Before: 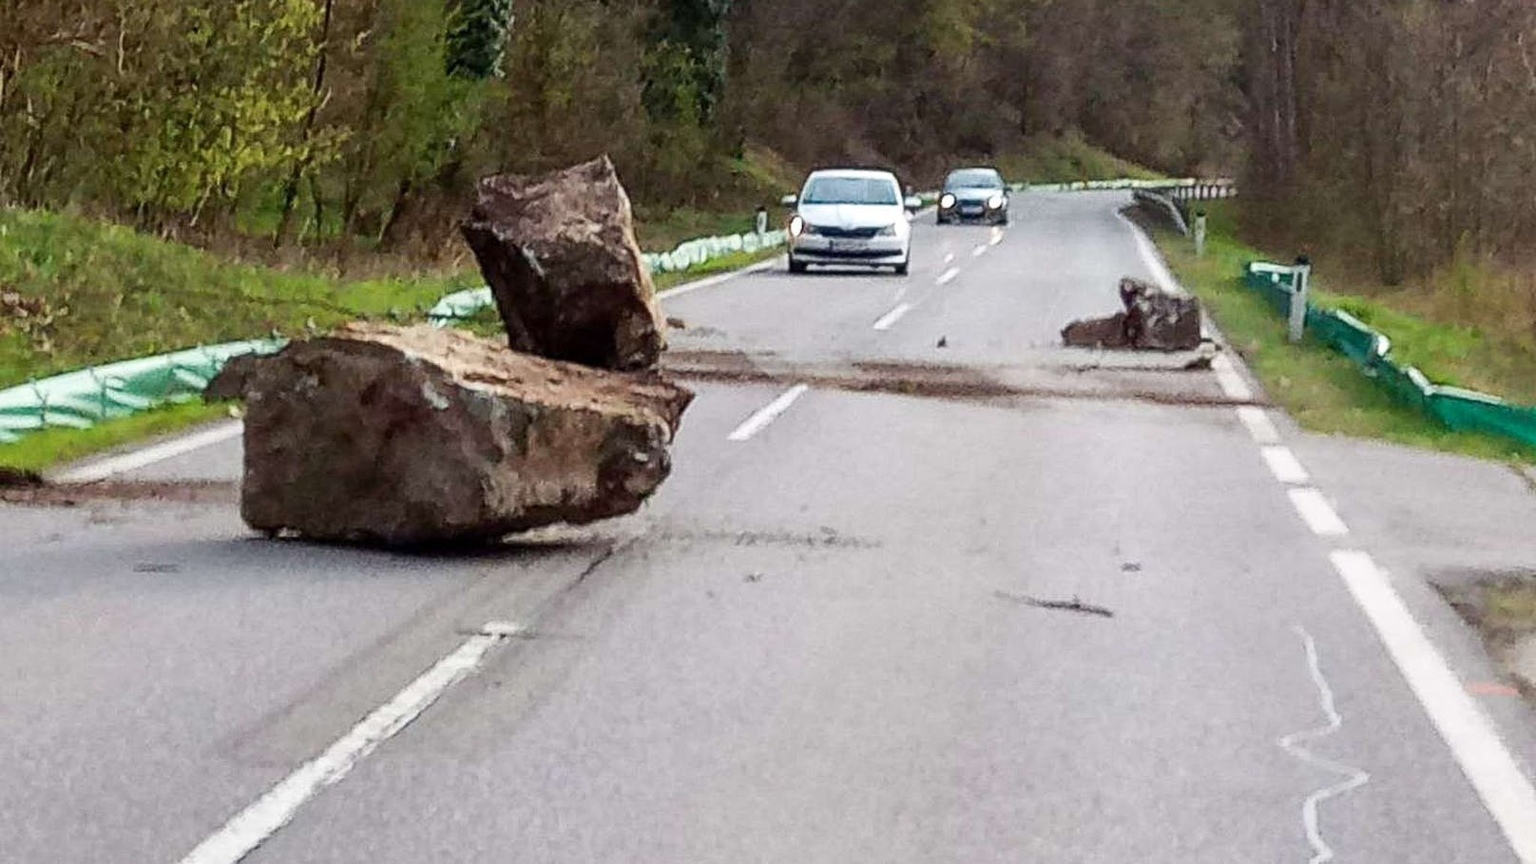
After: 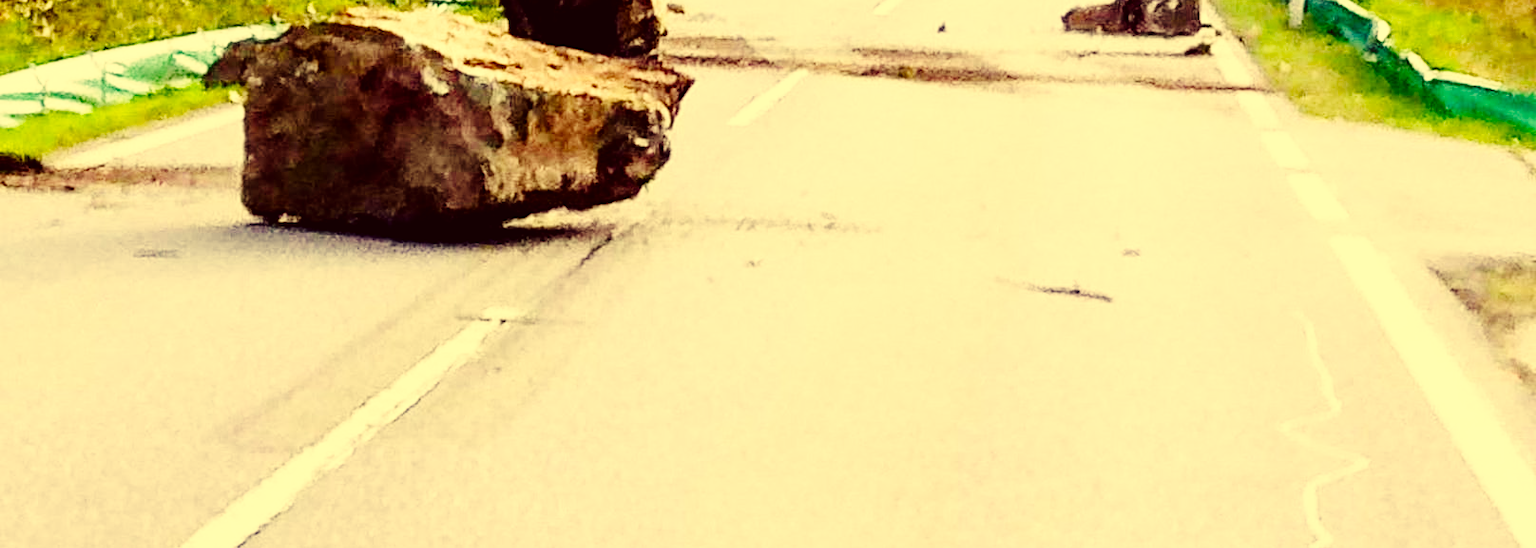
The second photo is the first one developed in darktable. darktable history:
base curve: curves: ch0 [(0, 0) (0, 0) (0.002, 0.001) (0.008, 0.003) (0.019, 0.011) (0.037, 0.037) (0.064, 0.11) (0.102, 0.232) (0.152, 0.379) (0.216, 0.524) (0.296, 0.665) (0.394, 0.789) (0.512, 0.881) (0.651, 0.945) (0.813, 0.986) (1, 1)], preserve colors none
crop and rotate: top 36.435%
exposure: black level correction 0.005, exposure 0.014 EV, compensate highlight preservation false
color correction: highlights a* -0.482, highlights b* 40, shadows a* 9.8, shadows b* -0.161
